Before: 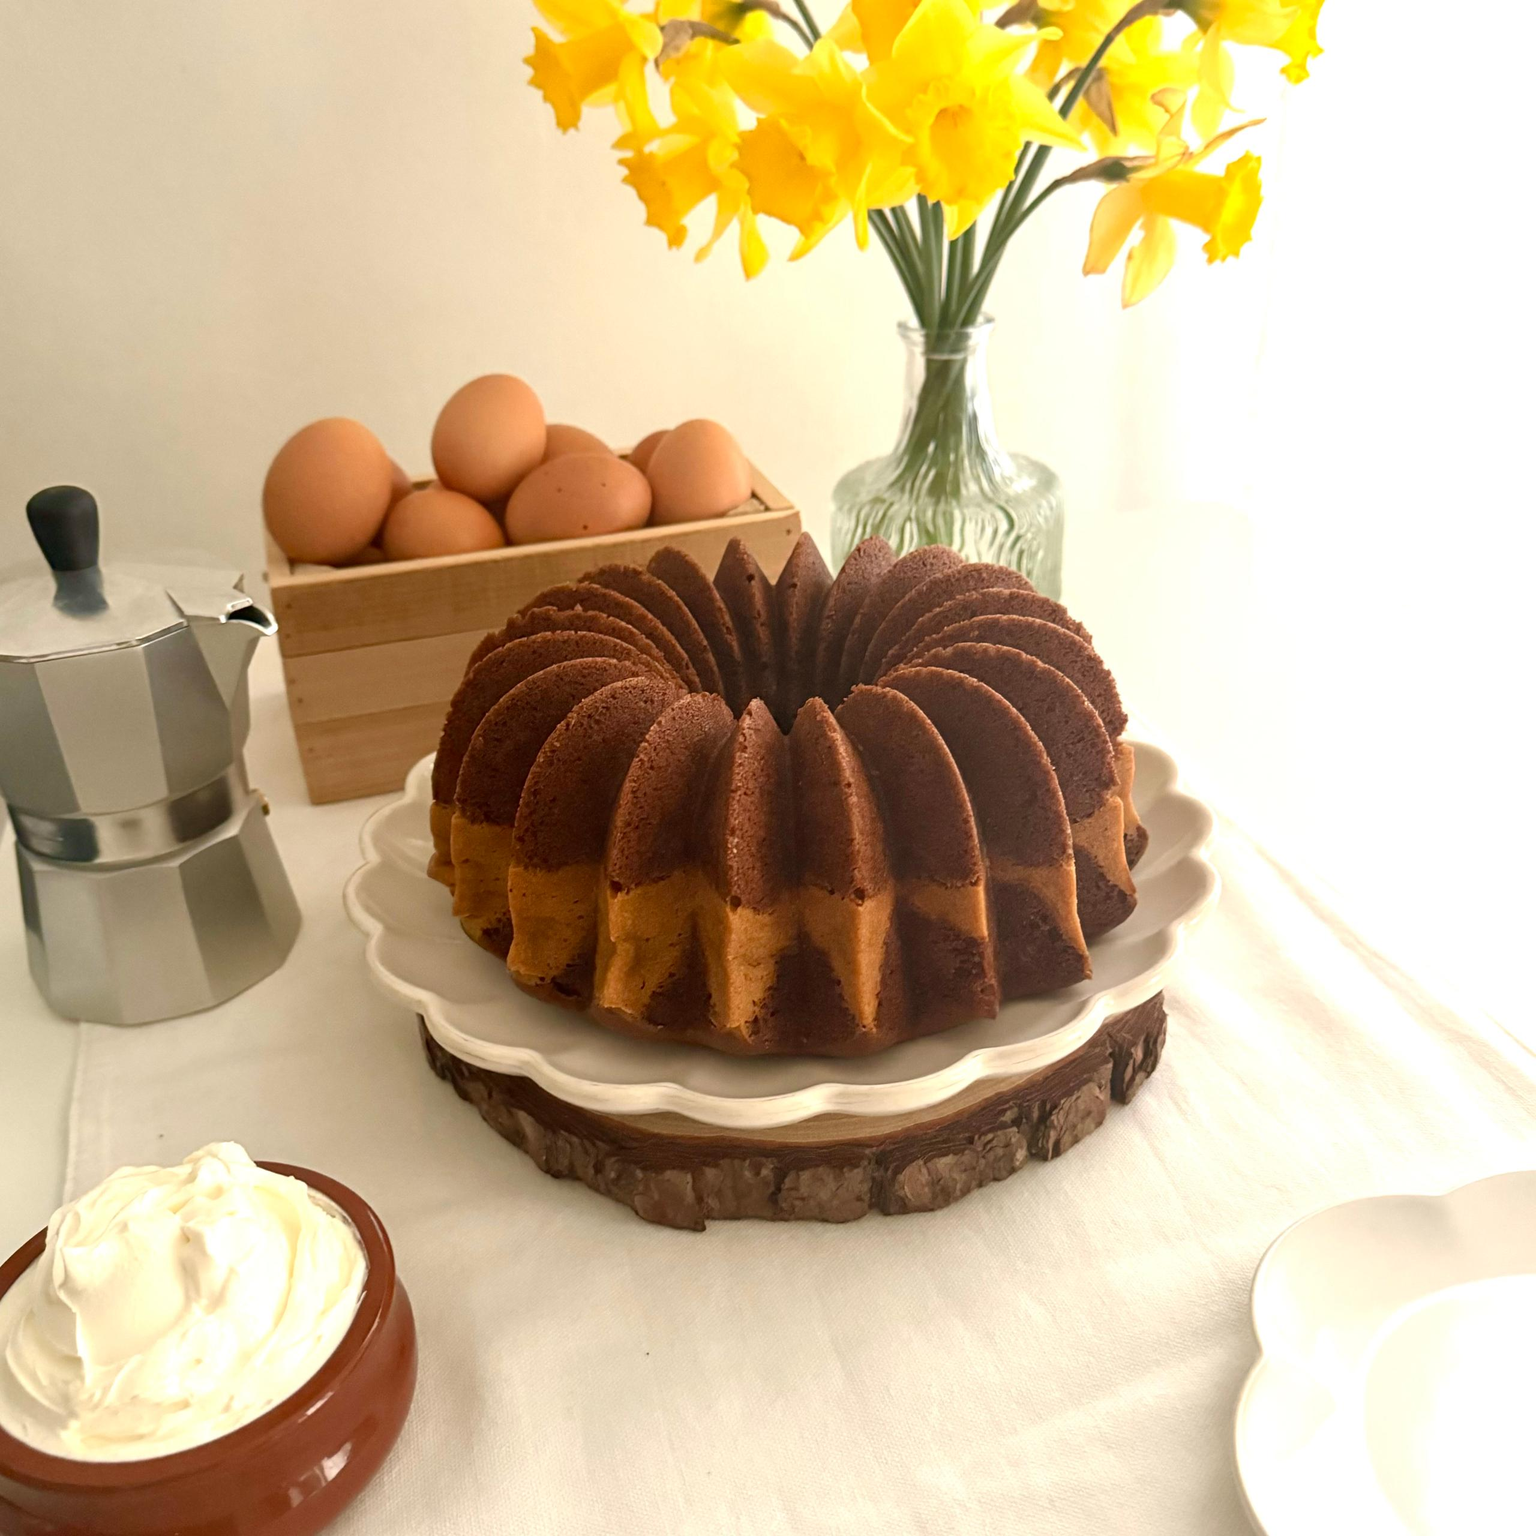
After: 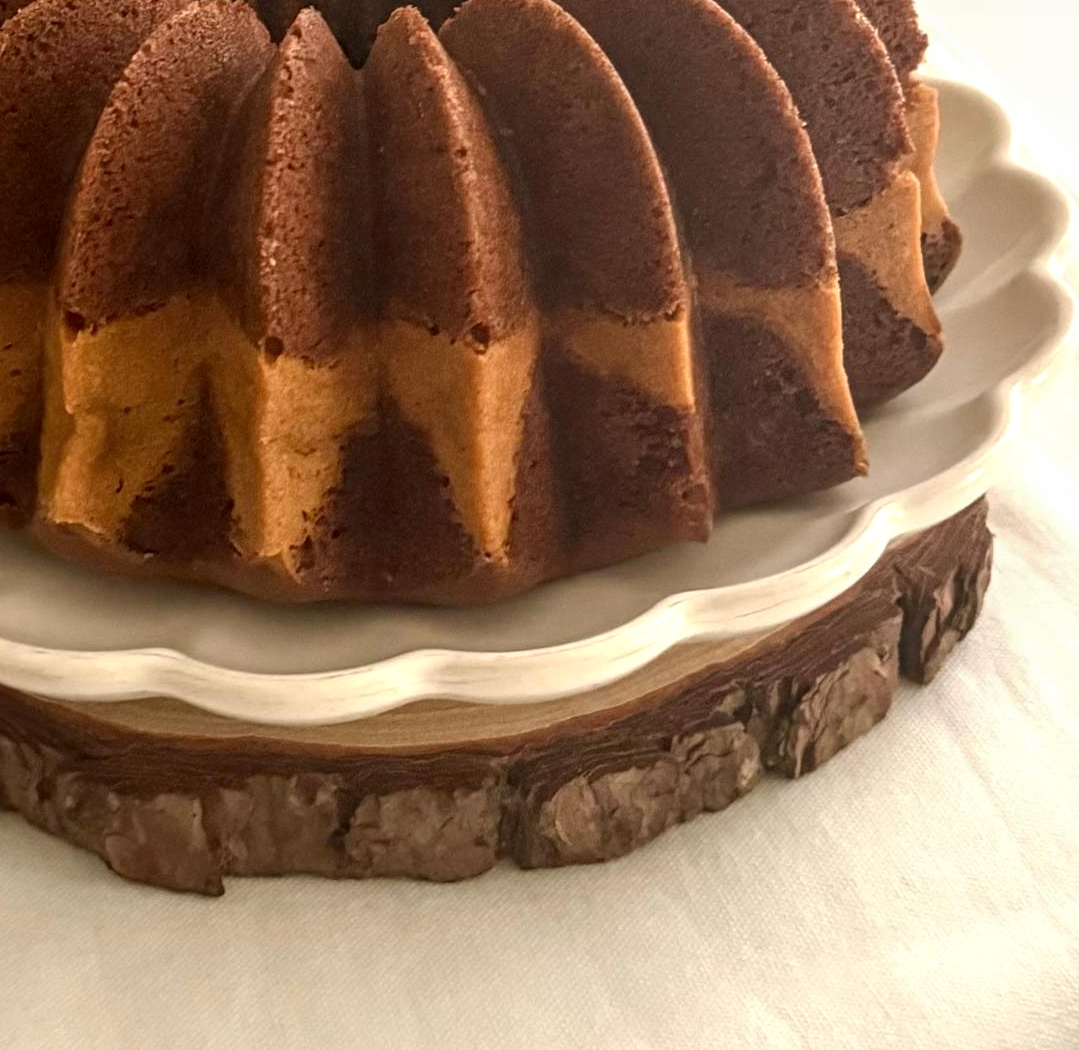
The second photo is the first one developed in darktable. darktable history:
local contrast: on, module defaults
crop: left 37.221%, top 45.169%, right 20.63%, bottom 13.777%
